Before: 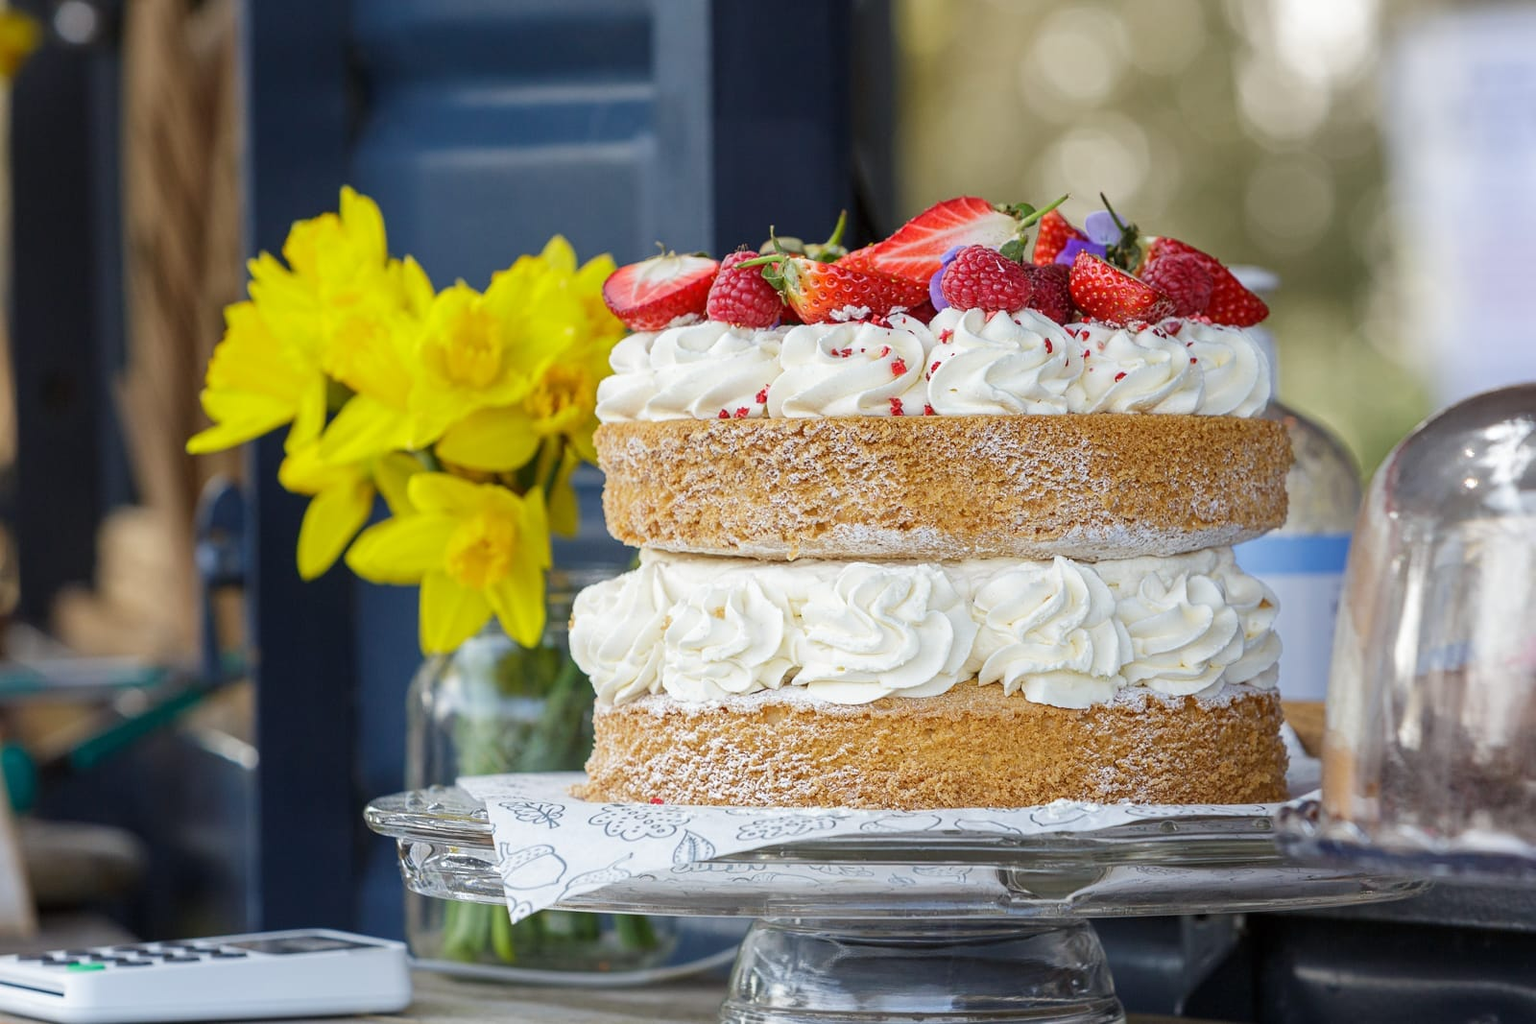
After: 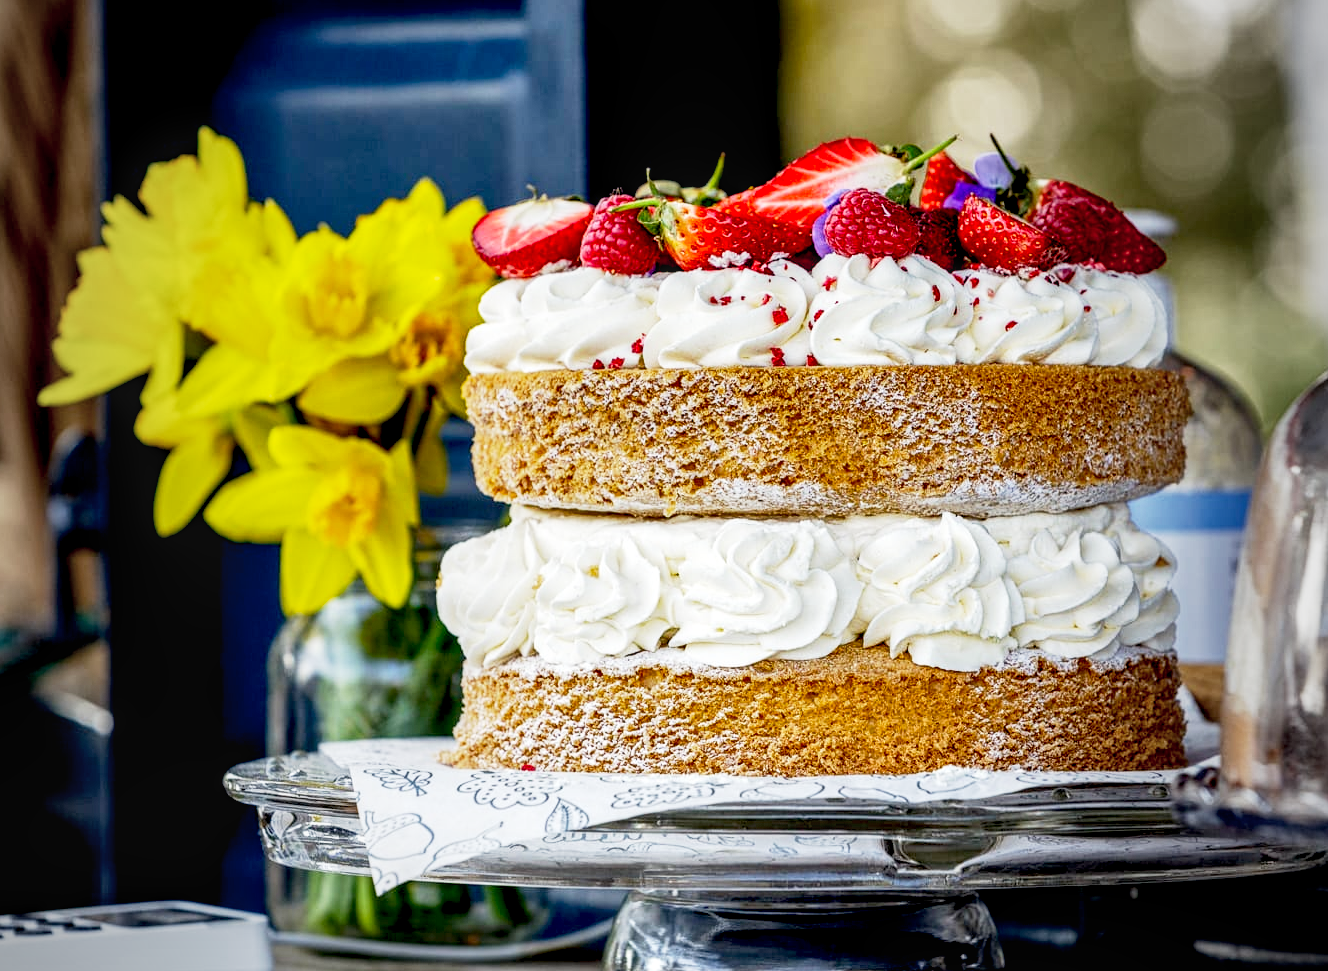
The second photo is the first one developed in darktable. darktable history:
base curve: curves: ch0 [(0, 0) (0.005, 0.002) (0.193, 0.295) (0.399, 0.664) (0.75, 0.928) (1, 1)], preserve colors none
exposure: black level correction 0.044, exposure -0.229 EV, compensate highlight preservation false
shadows and highlights: shadows 12.2, white point adjustment 1.22, soften with gaussian
local contrast: detail 130%
vignetting: fall-off start 72.48%, fall-off radius 108.81%, width/height ratio 0.728, unbound false
crop: left 9.793%, top 6.295%, right 7.169%, bottom 2.627%
